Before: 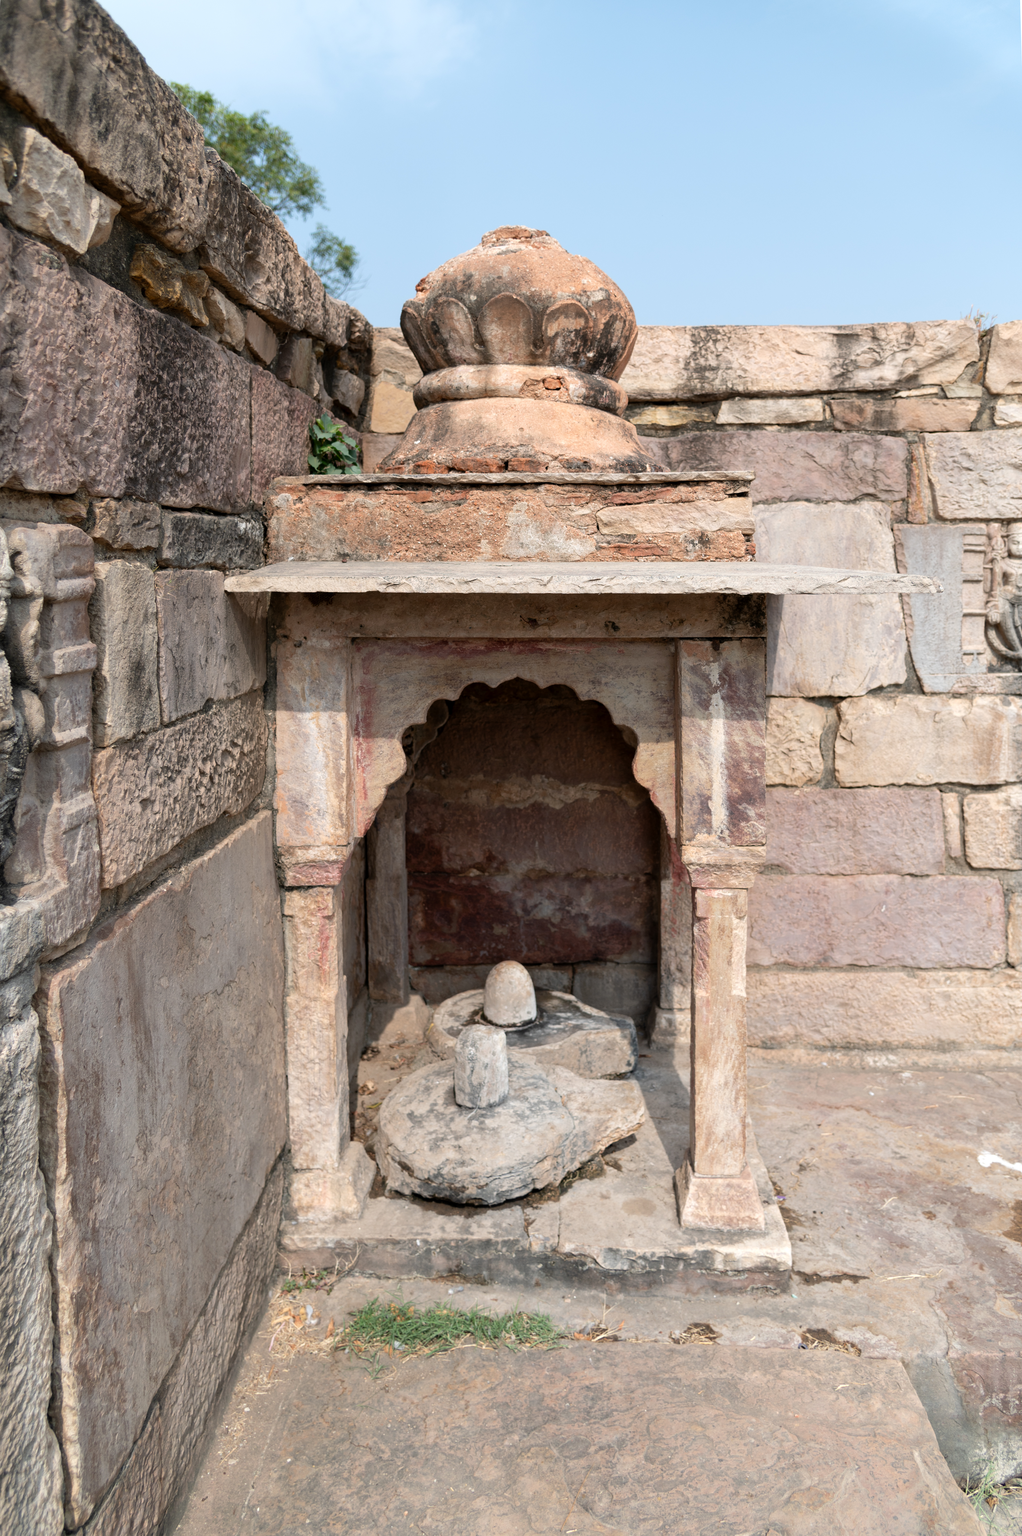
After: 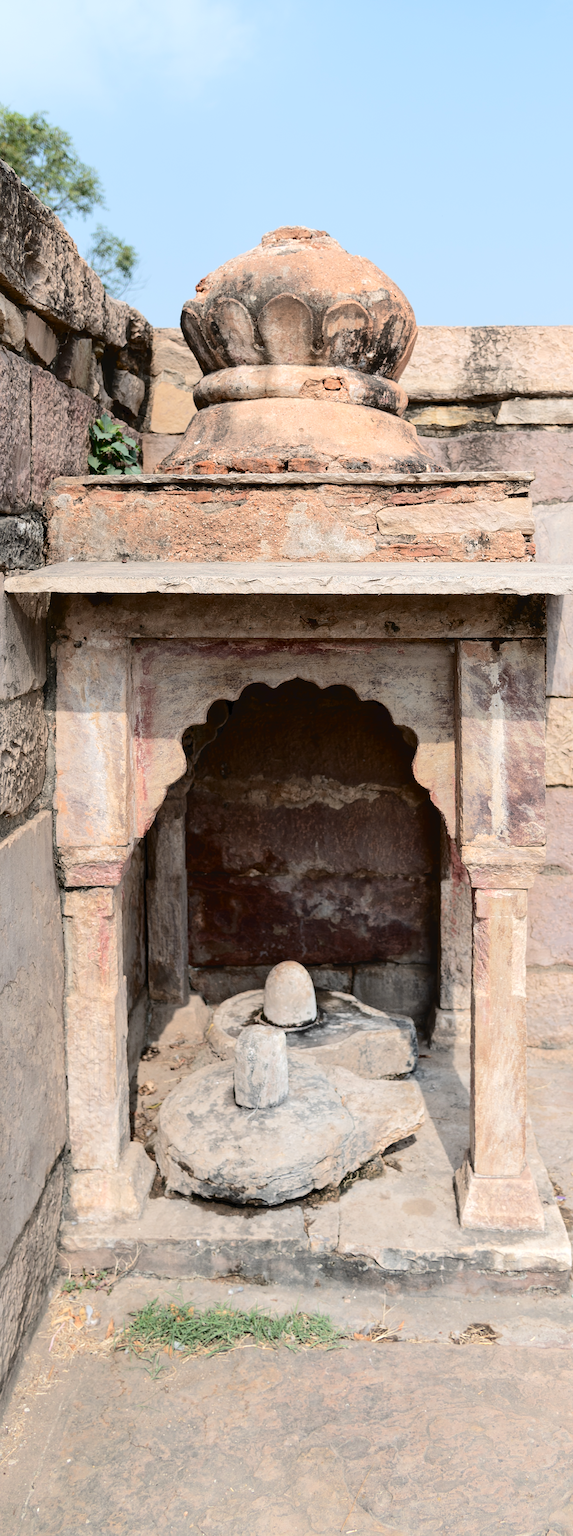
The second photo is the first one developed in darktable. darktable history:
tone equalizer: on, module defaults
sharpen: on, module defaults
crop: left 21.58%, right 22.263%
tone curve: curves: ch0 [(0, 0) (0.003, 0.036) (0.011, 0.039) (0.025, 0.039) (0.044, 0.043) (0.069, 0.05) (0.1, 0.072) (0.136, 0.102) (0.177, 0.144) (0.224, 0.204) (0.277, 0.288) (0.335, 0.384) (0.399, 0.477) (0.468, 0.575) (0.543, 0.652) (0.623, 0.724) (0.709, 0.785) (0.801, 0.851) (0.898, 0.915) (1, 1)], color space Lab, independent channels, preserve colors none
